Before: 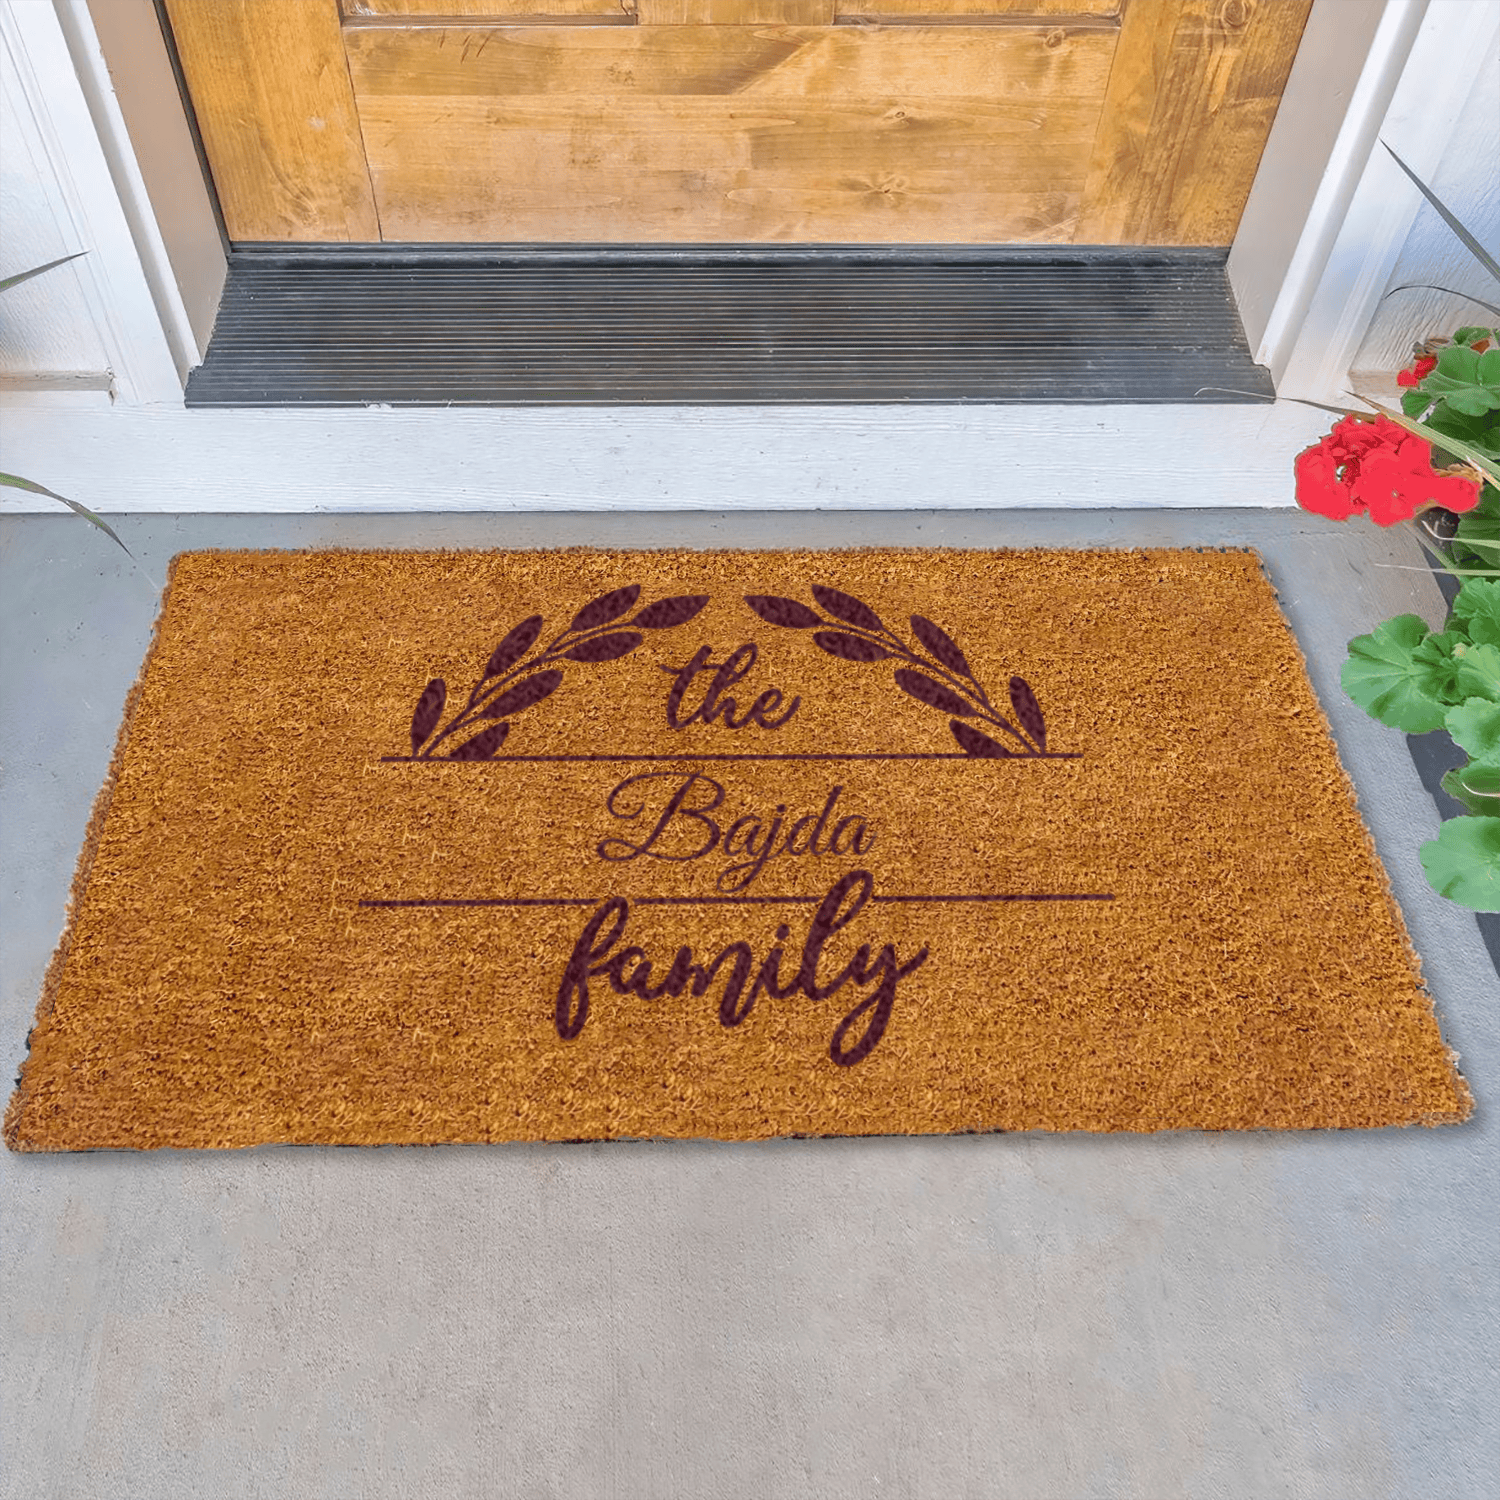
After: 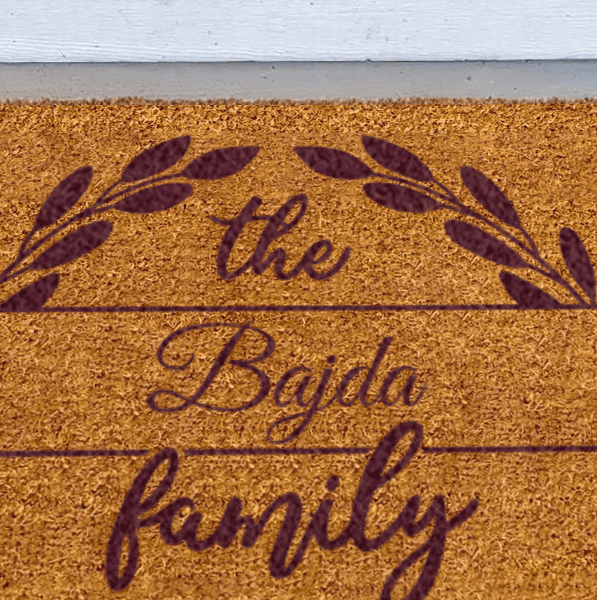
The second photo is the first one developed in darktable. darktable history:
crop: left 30.029%, top 29.983%, right 30.143%, bottom 29.991%
tone equalizer: smoothing diameter 24.97%, edges refinement/feathering 13.94, preserve details guided filter
